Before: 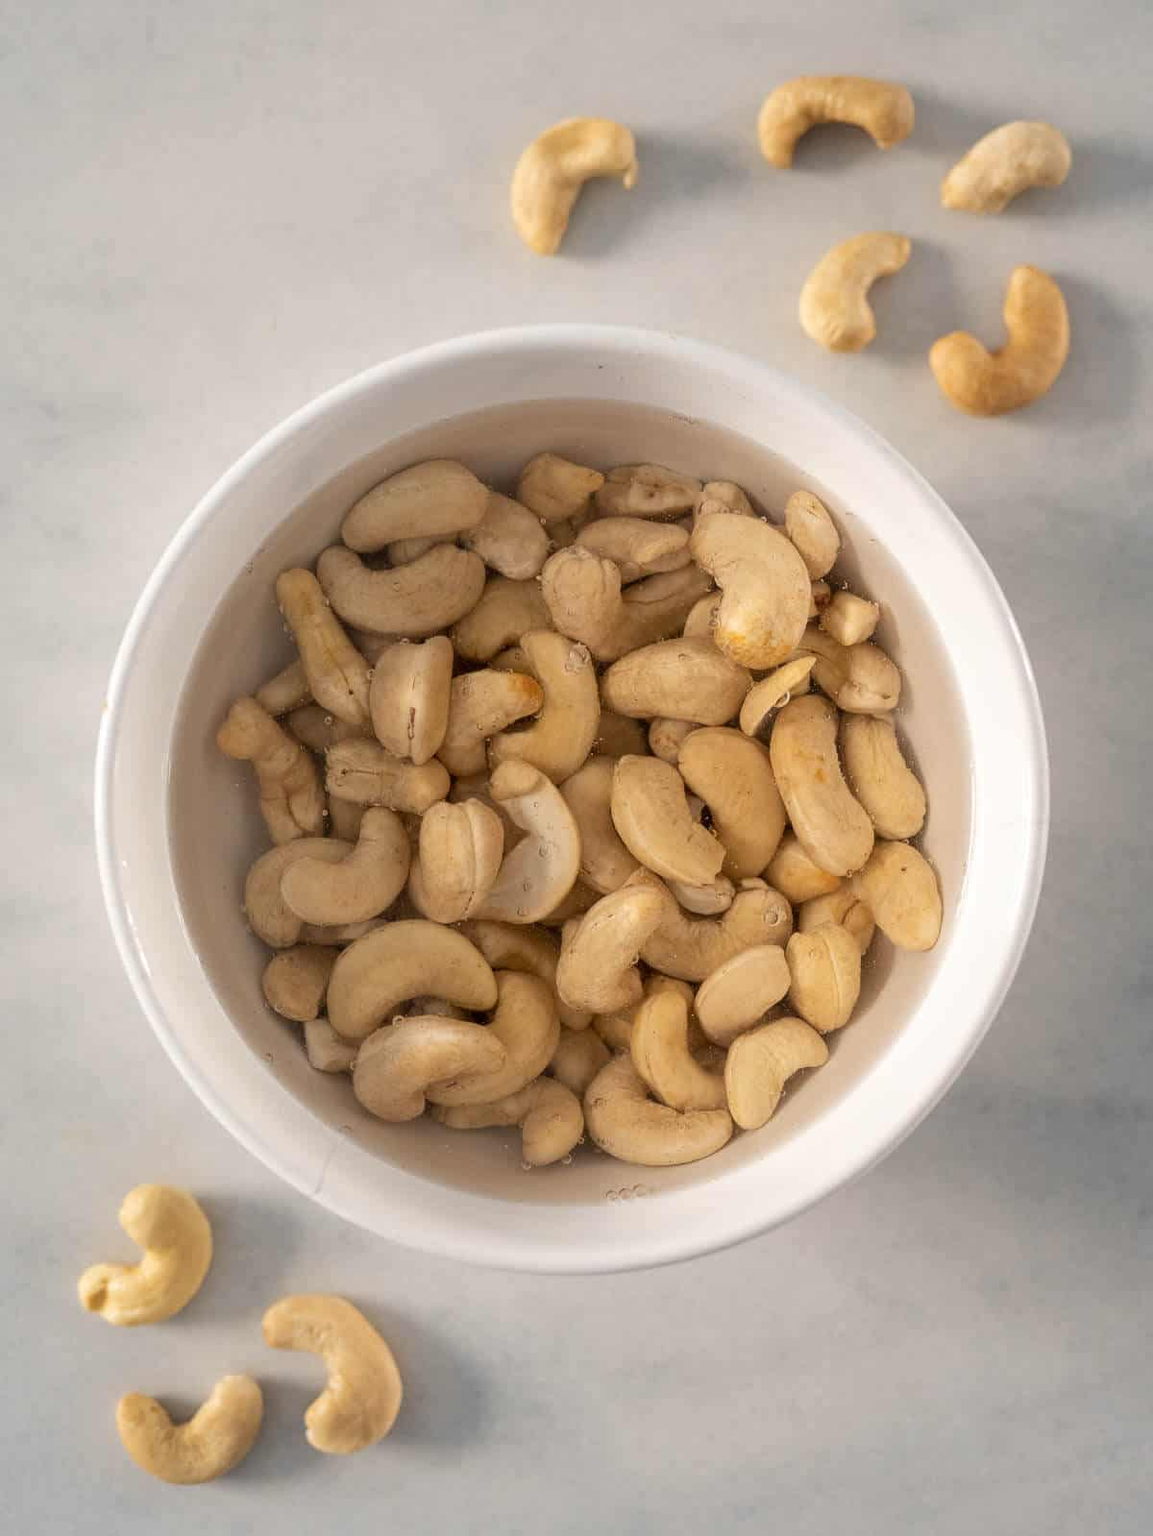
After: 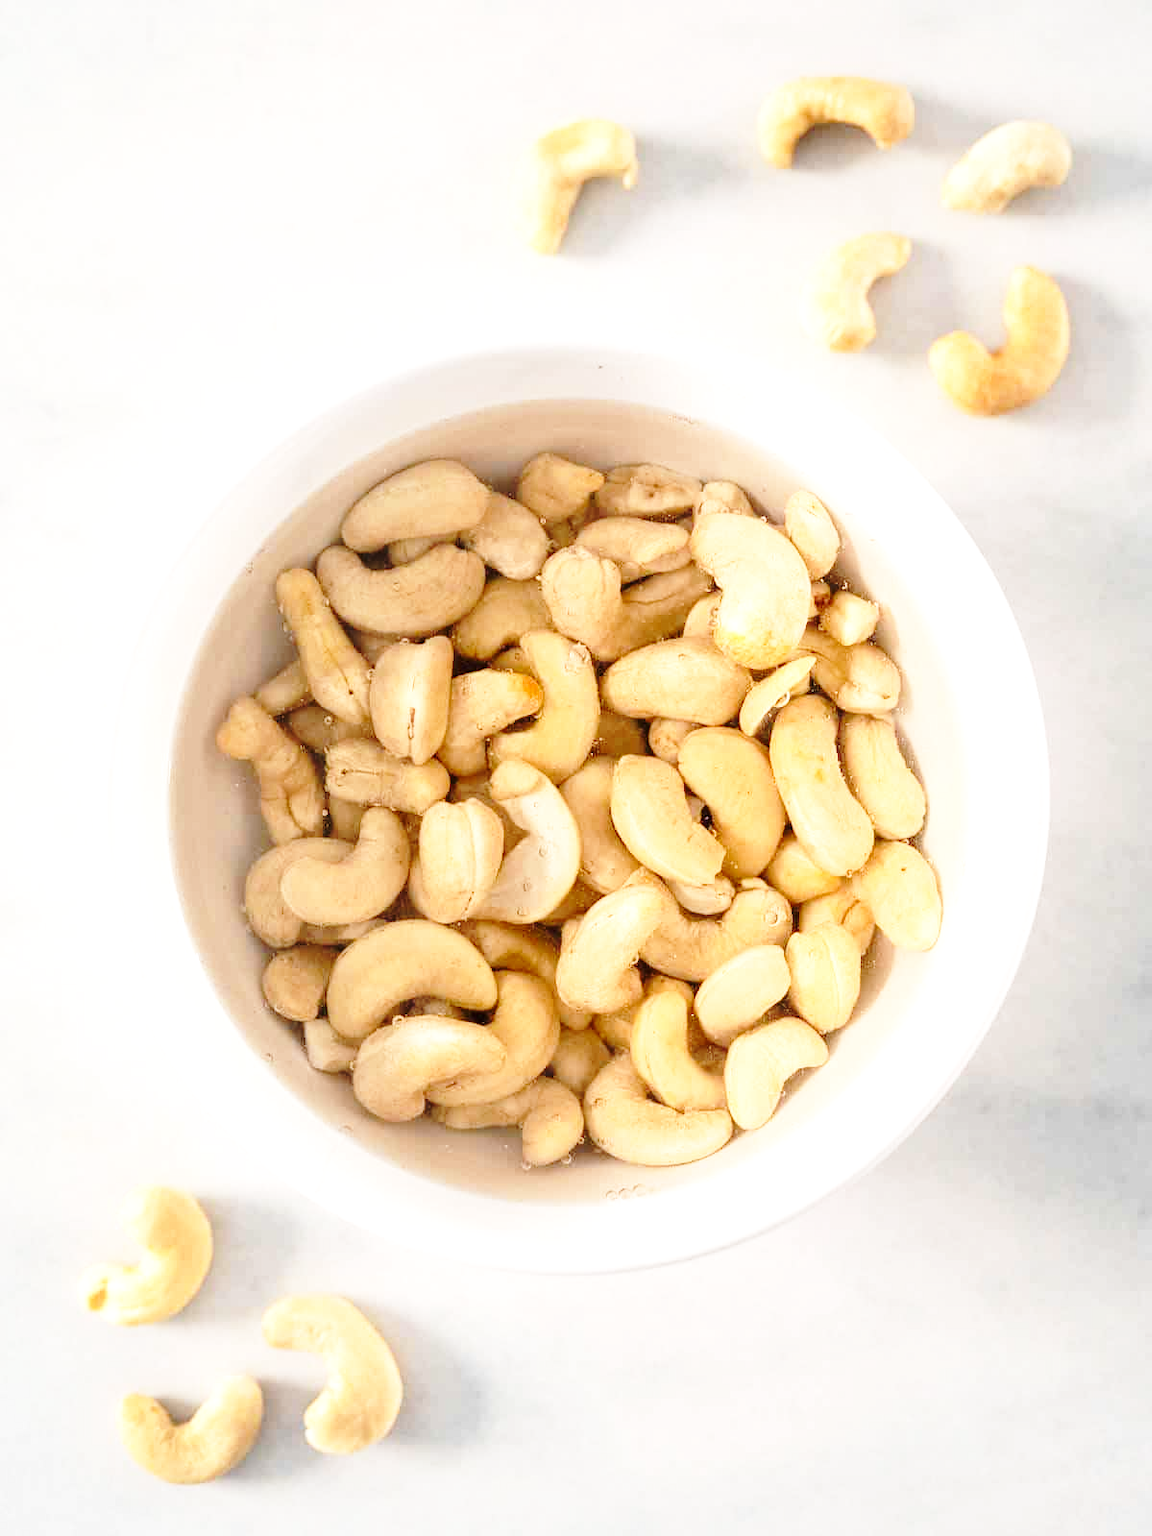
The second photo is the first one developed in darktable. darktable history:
exposure: black level correction 0, exposure 0.7 EV, compensate exposure bias true, compensate highlight preservation false
base curve: curves: ch0 [(0, 0) (0.036, 0.037) (0.121, 0.228) (0.46, 0.76) (0.859, 0.983) (1, 1)], preserve colors none
